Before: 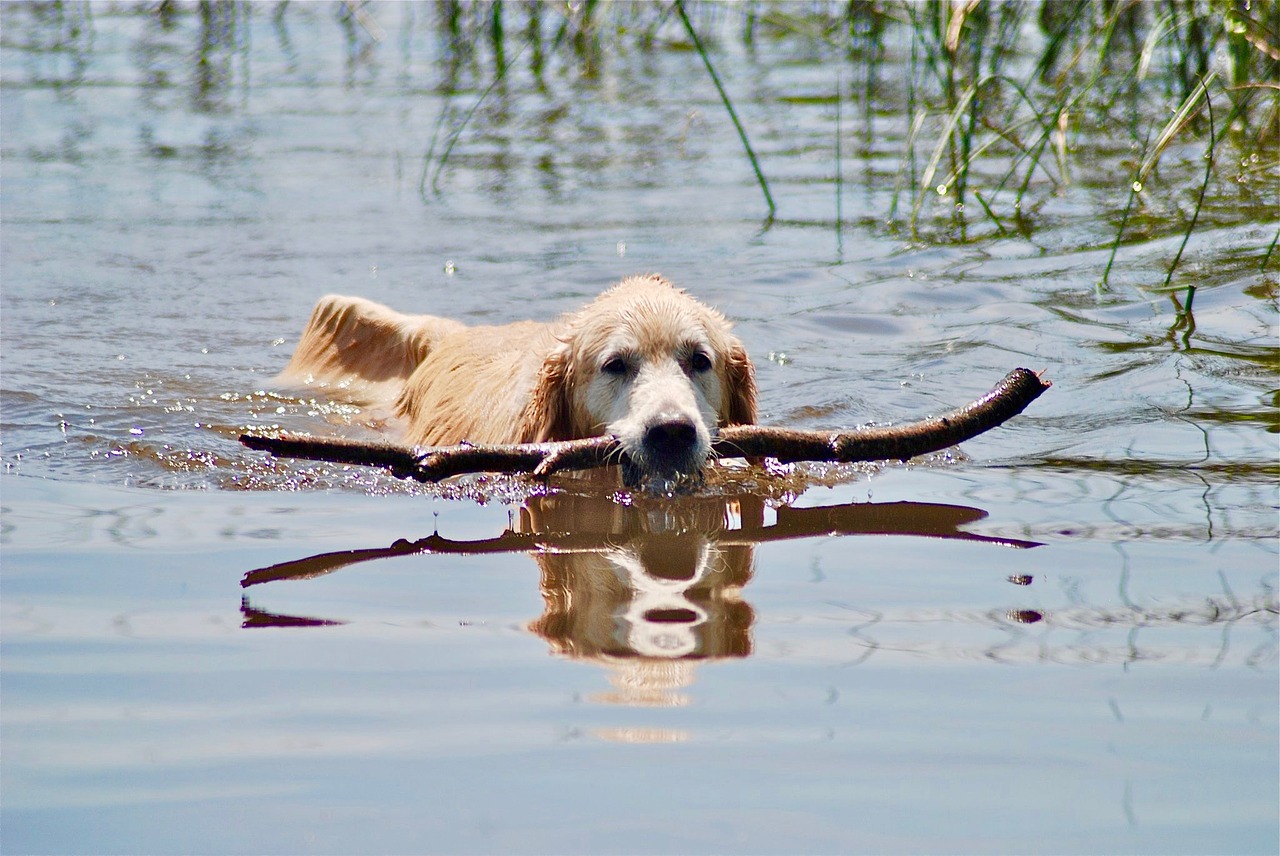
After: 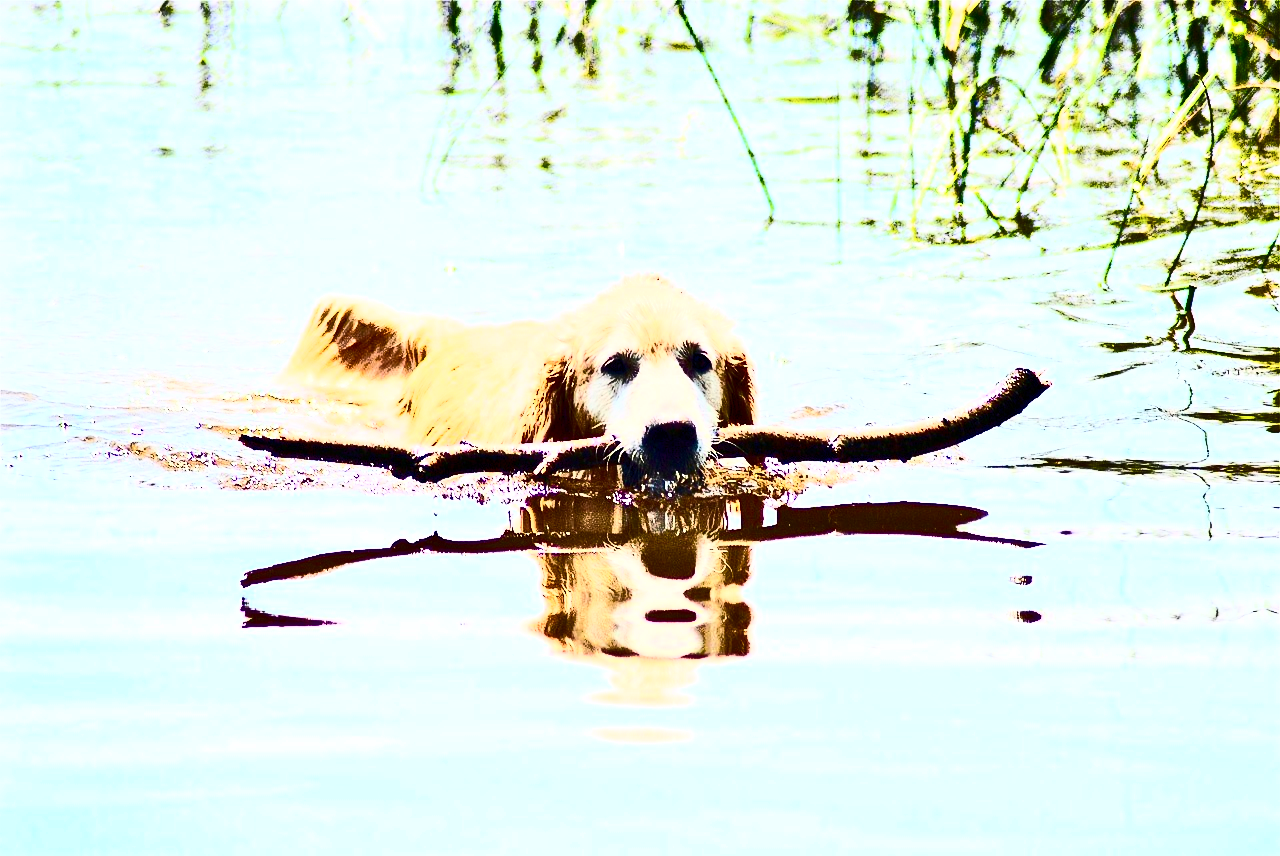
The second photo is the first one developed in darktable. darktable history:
contrast brightness saturation: contrast 0.94, brightness 0.197
color balance rgb: perceptual saturation grading › global saturation 29.889%, perceptual brilliance grading › highlights 9.313%, perceptual brilliance grading › mid-tones 5.139%, global vibrance 20%
exposure: black level correction 0.001, exposure 0.499 EV, compensate highlight preservation false
tone curve: curves: ch0 [(0, 0) (0.003, 0.003) (0.011, 0.011) (0.025, 0.024) (0.044, 0.043) (0.069, 0.067) (0.1, 0.096) (0.136, 0.131) (0.177, 0.171) (0.224, 0.216) (0.277, 0.267) (0.335, 0.323) (0.399, 0.384) (0.468, 0.451) (0.543, 0.678) (0.623, 0.734) (0.709, 0.795) (0.801, 0.859) (0.898, 0.928) (1, 1)], color space Lab, independent channels, preserve colors none
